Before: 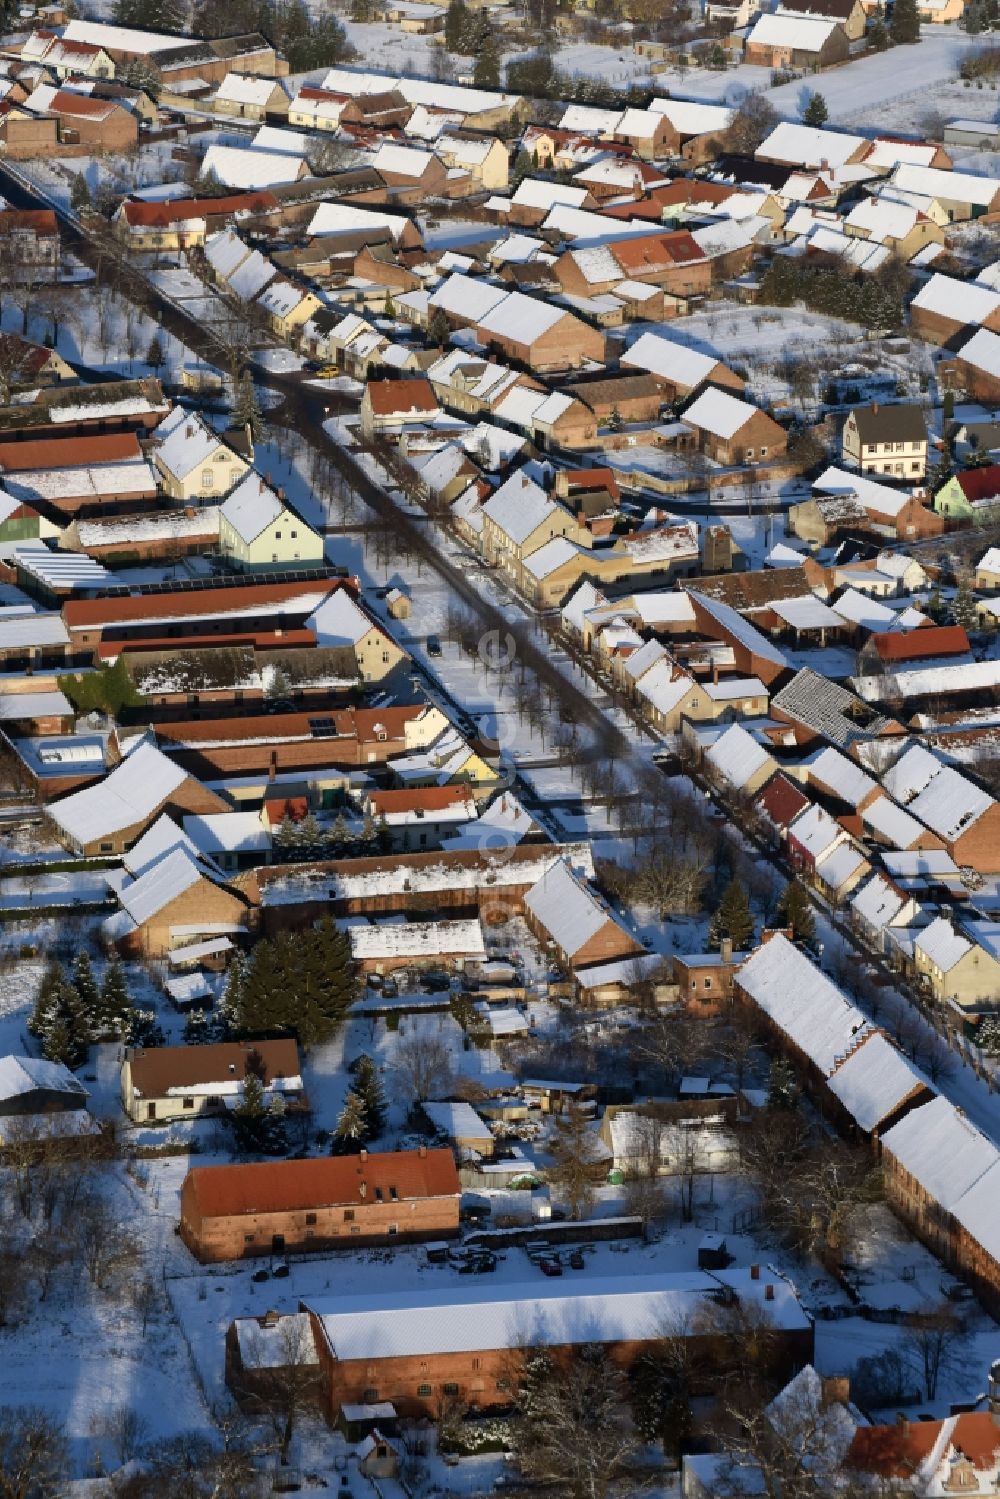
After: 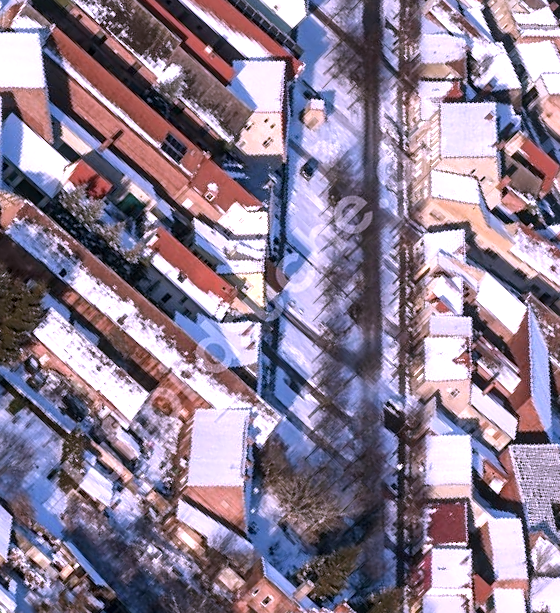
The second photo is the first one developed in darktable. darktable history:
crop and rotate: angle -44.77°, top 16.078%, right 0.999%, bottom 11.709%
exposure: exposure 0.727 EV, compensate highlight preservation false
sharpen: amount 0.217
local contrast: on, module defaults
color correction: highlights a* 15.1, highlights b* -25.79
contrast brightness saturation: saturation -0.062
tone equalizer: on, module defaults
